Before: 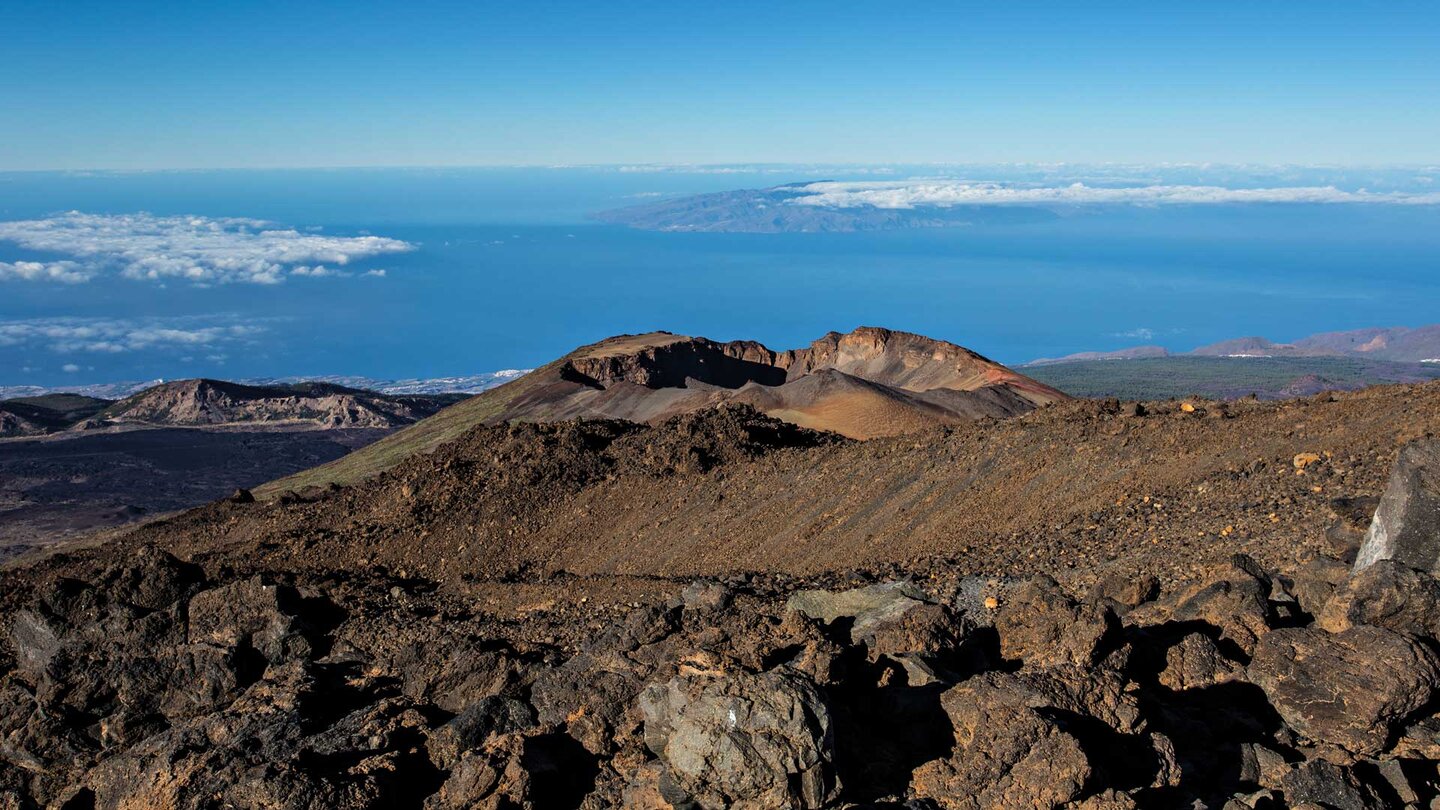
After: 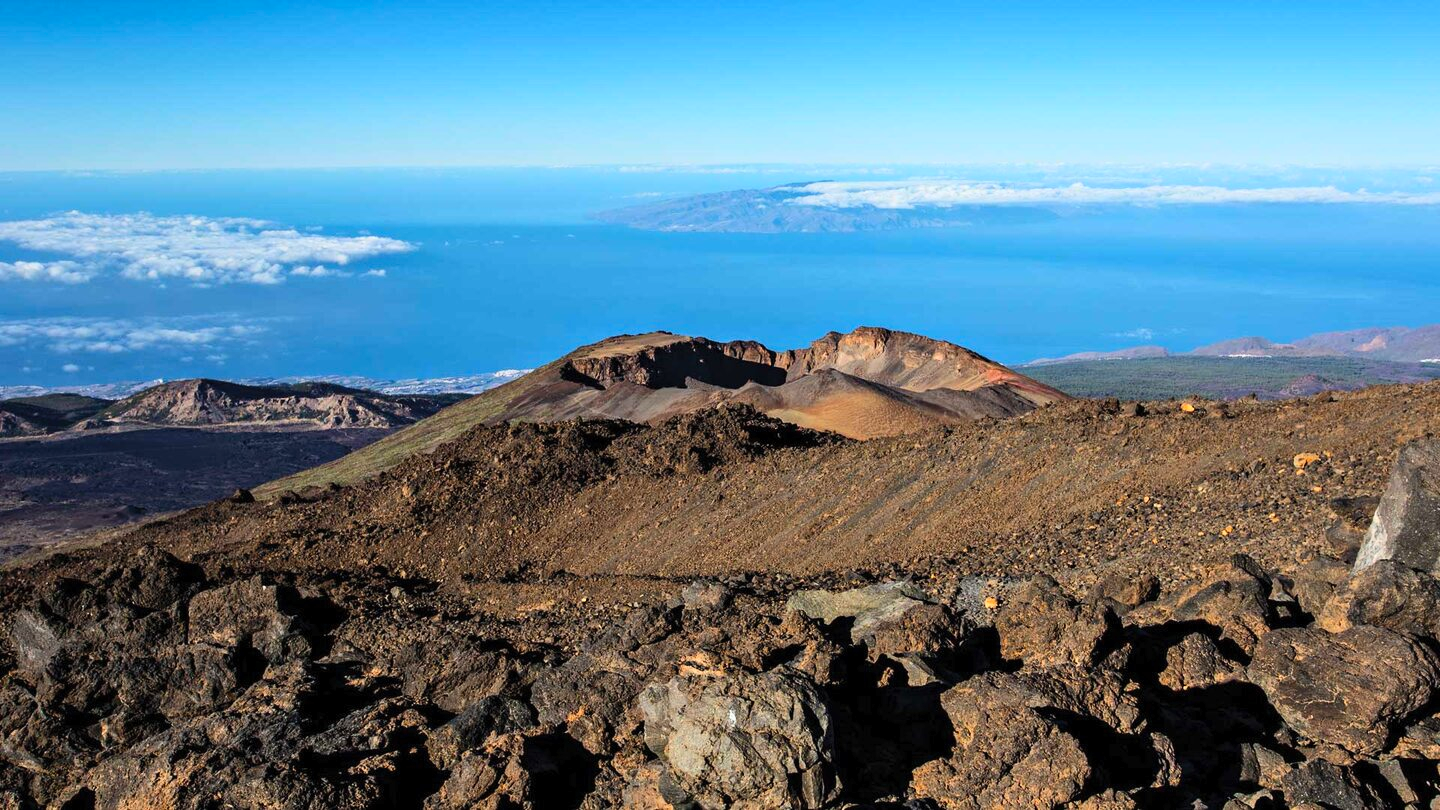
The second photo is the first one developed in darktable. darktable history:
contrast brightness saturation: contrast 0.201, brightness 0.163, saturation 0.228
